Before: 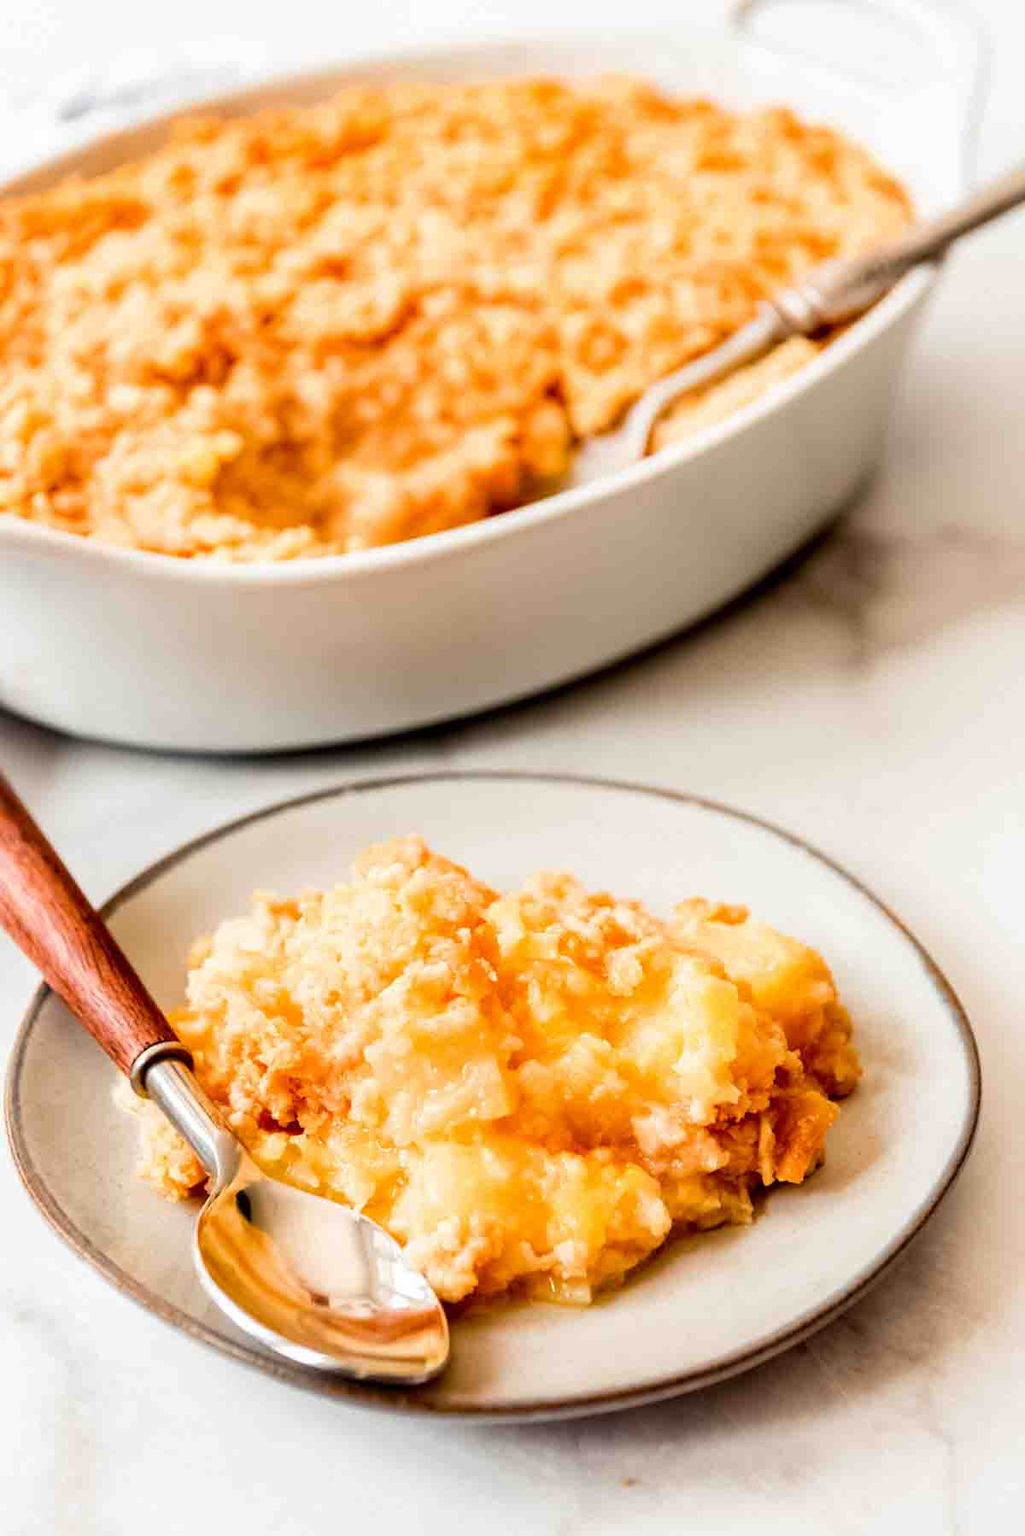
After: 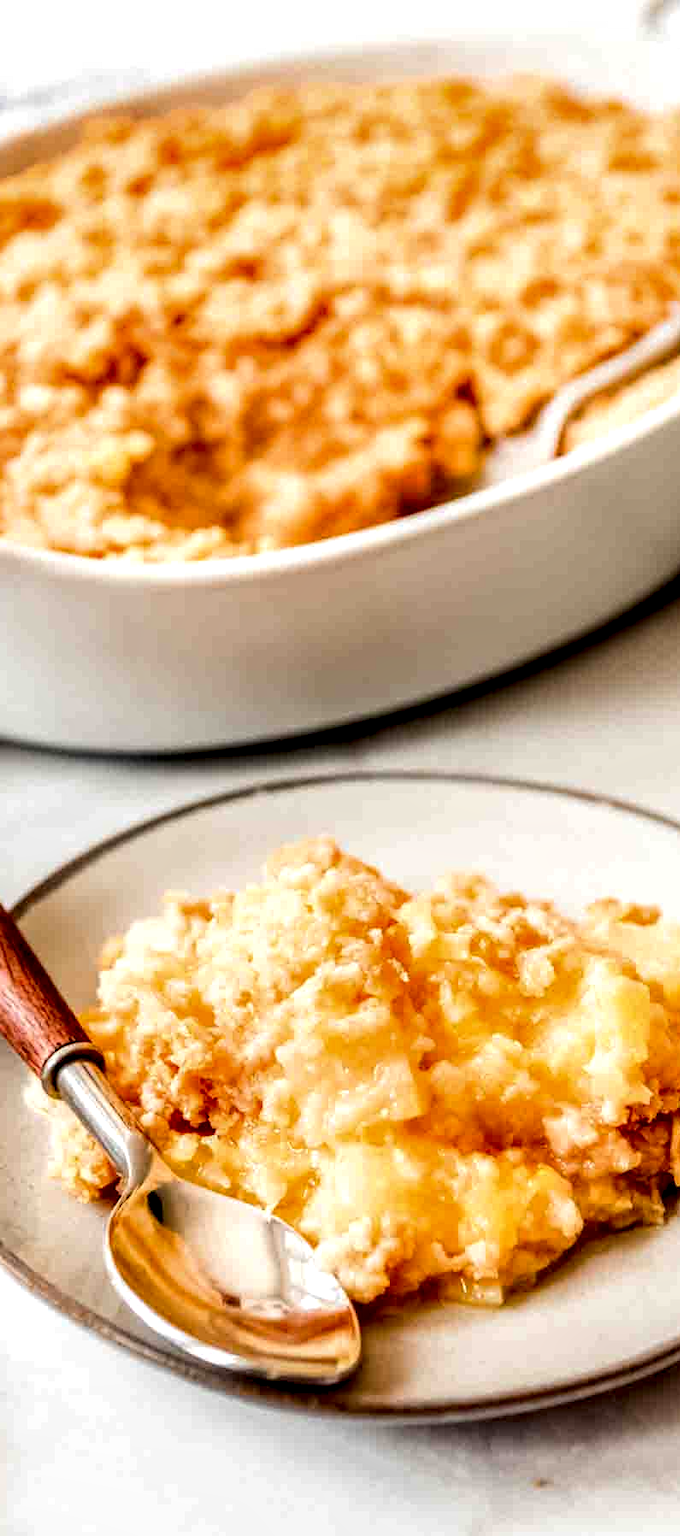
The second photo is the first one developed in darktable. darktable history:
local contrast: detail 160%
crop and rotate: left 8.711%, right 24.873%
